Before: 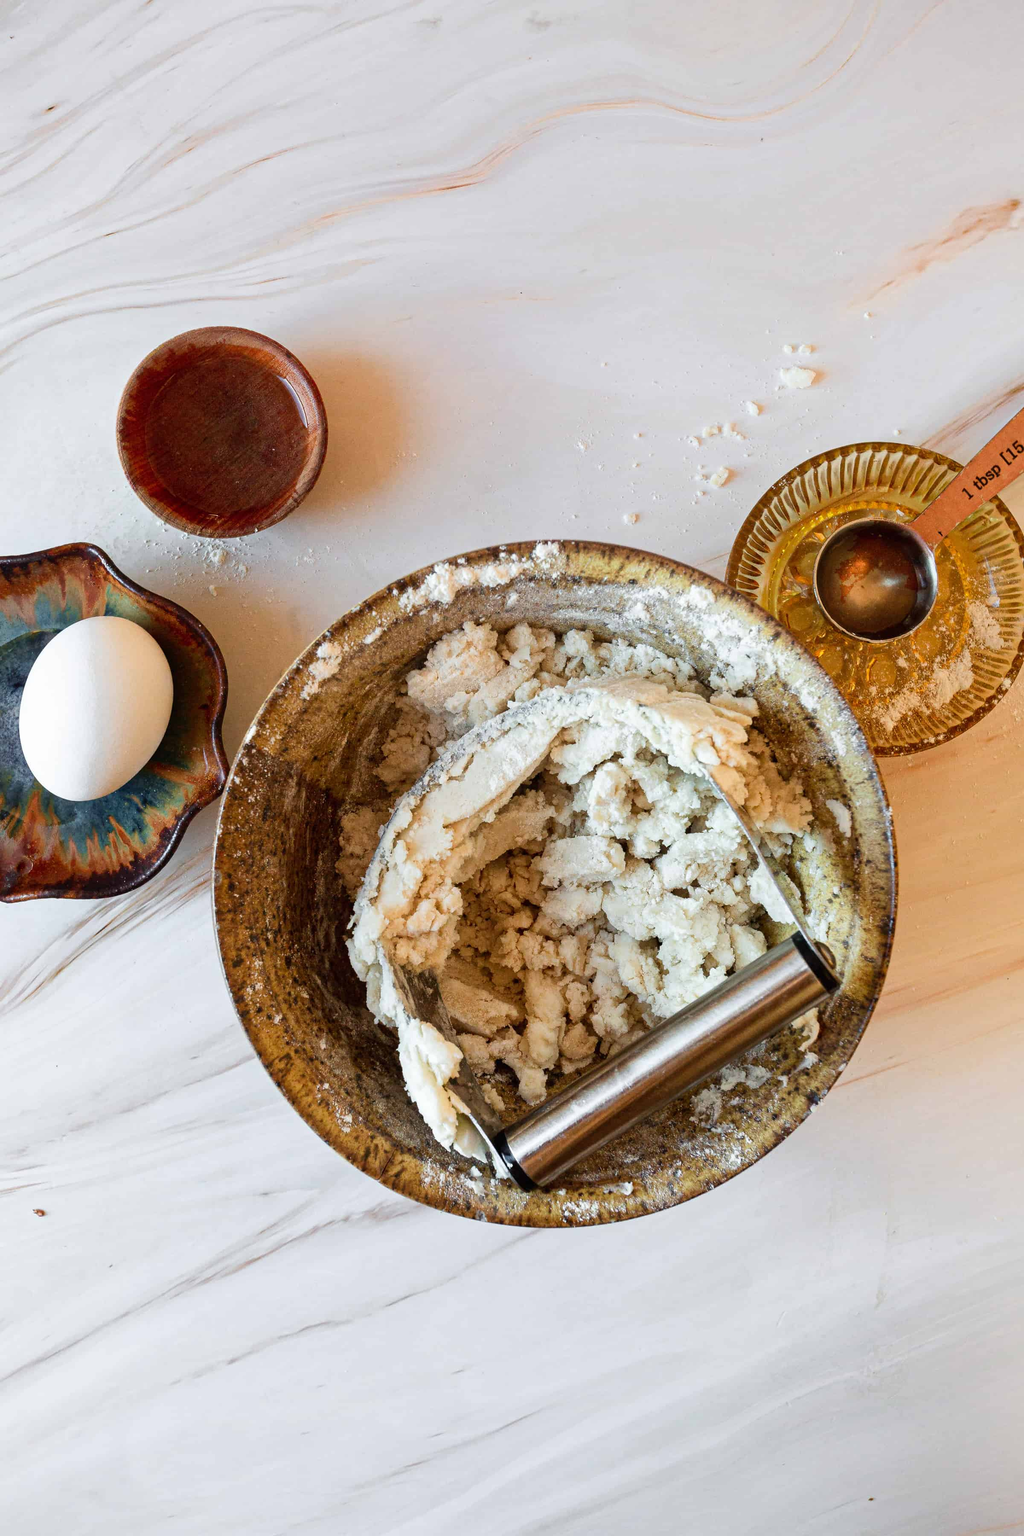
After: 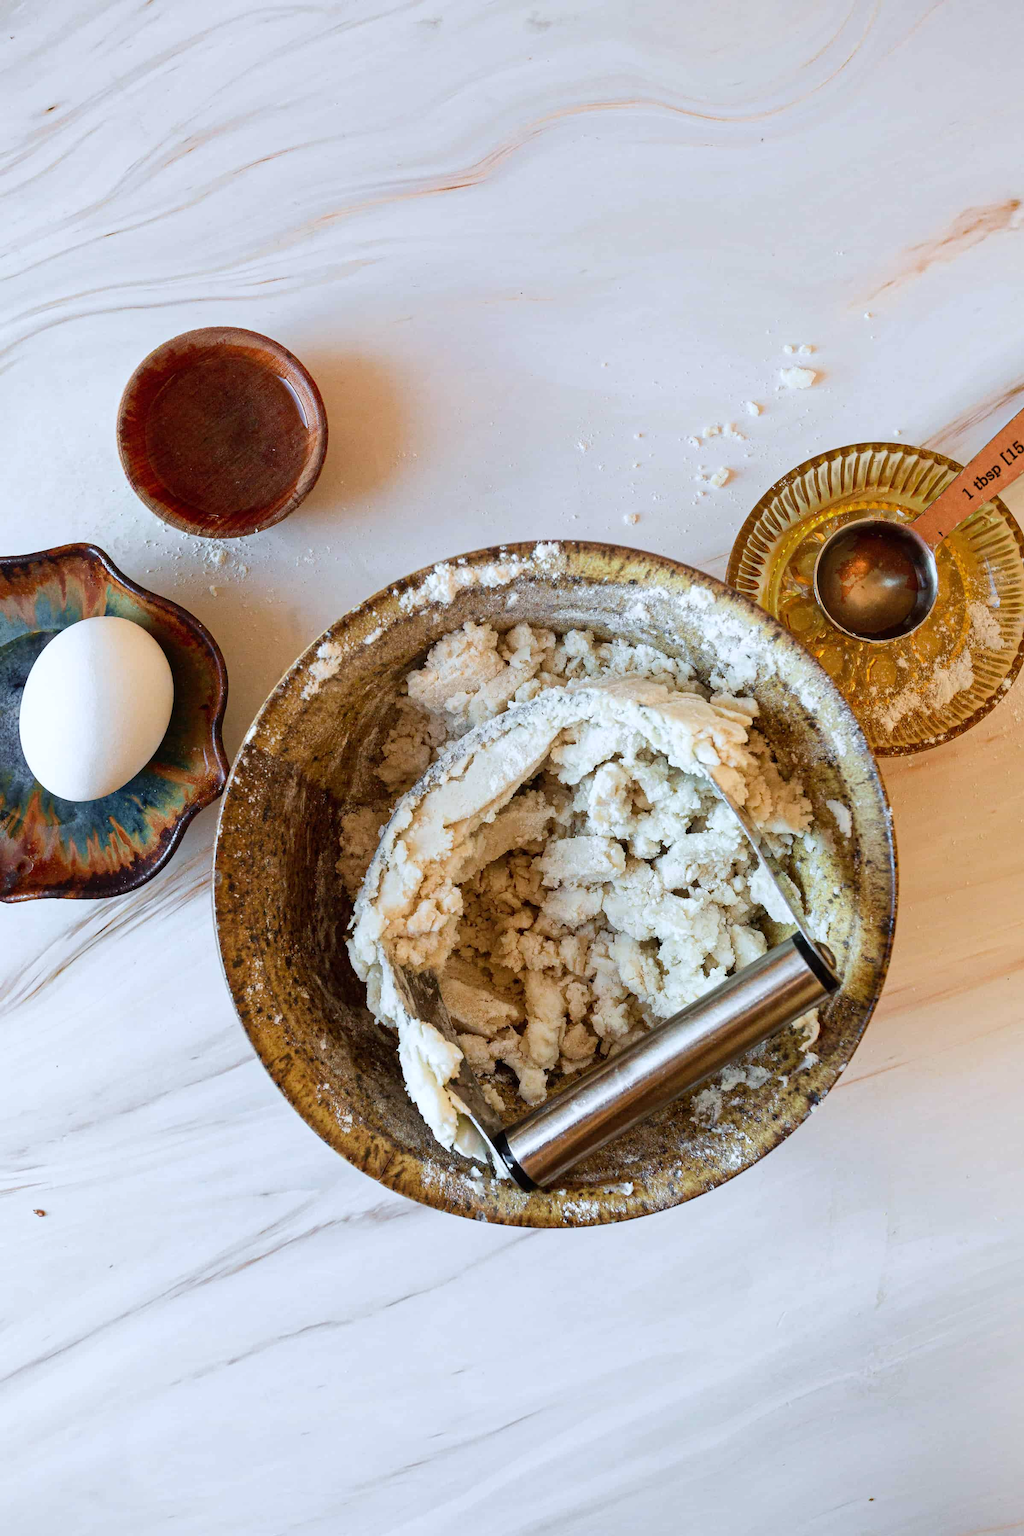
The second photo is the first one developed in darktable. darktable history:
white balance: red 0.967, blue 1.049
exposure: compensate highlight preservation false
